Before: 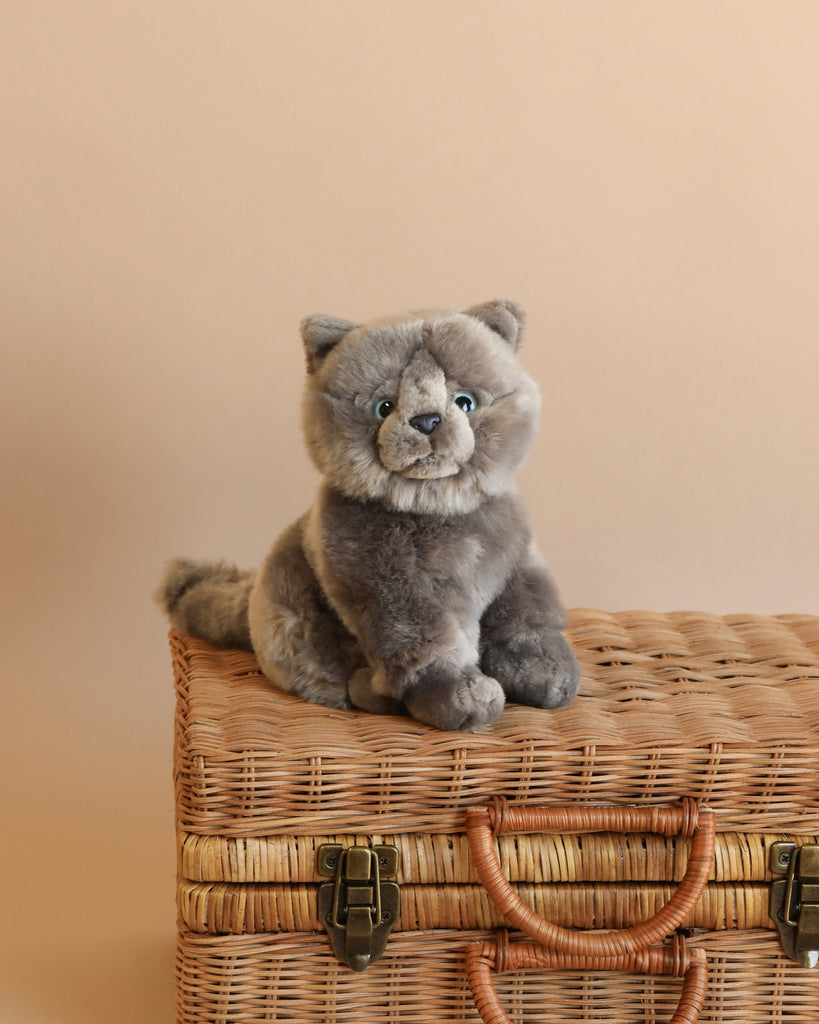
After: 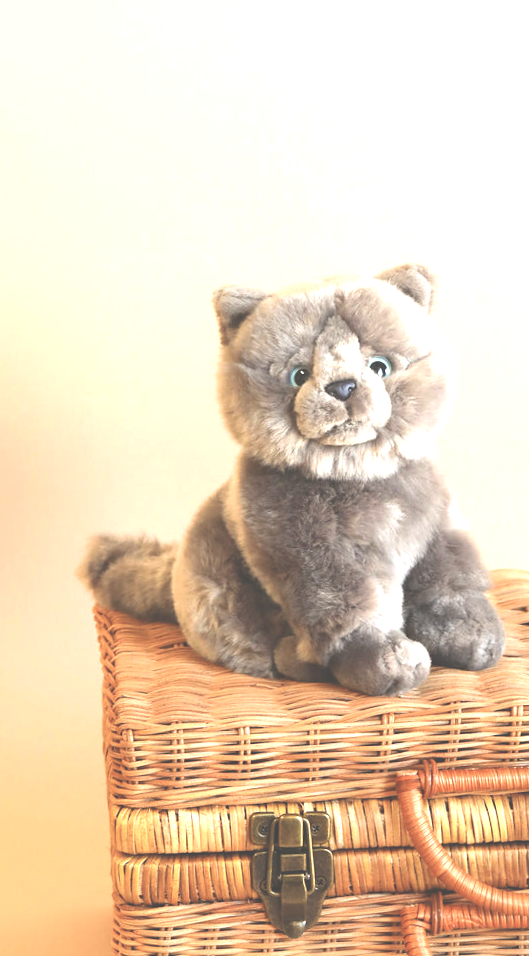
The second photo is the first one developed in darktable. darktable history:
crop and rotate: left 8.786%, right 24.548%
rotate and perspective: rotation -2.12°, lens shift (vertical) 0.009, lens shift (horizontal) -0.008, automatic cropping original format, crop left 0.036, crop right 0.964, crop top 0.05, crop bottom 0.959
exposure: black level correction -0.023, exposure 1.397 EV, compensate highlight preservation false
